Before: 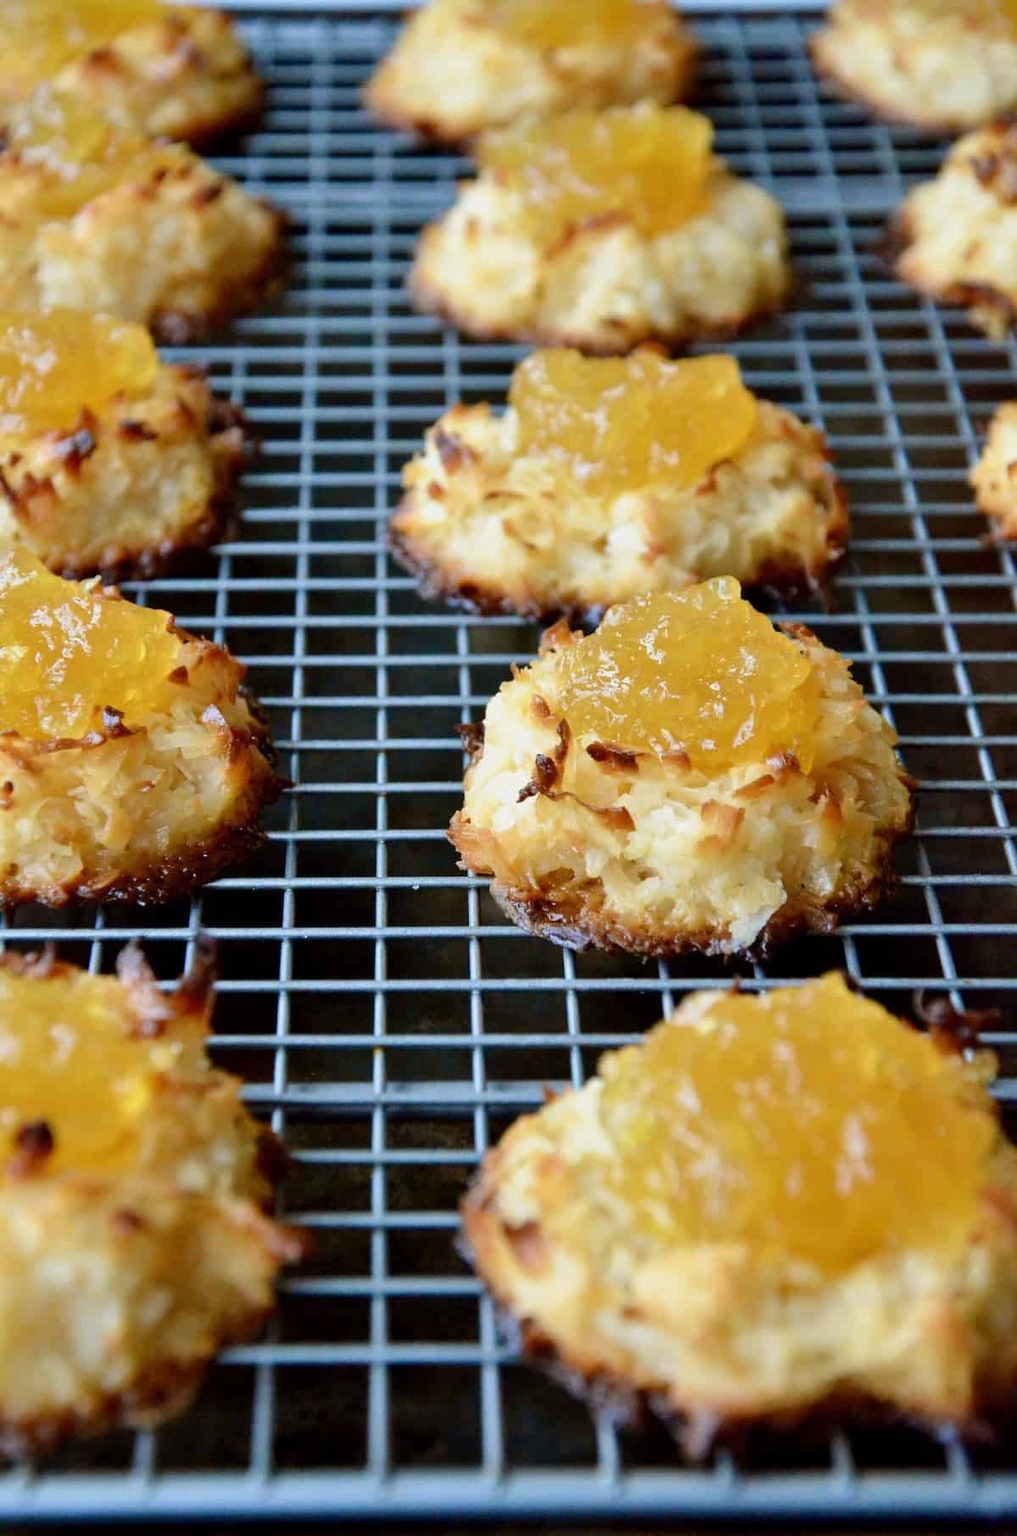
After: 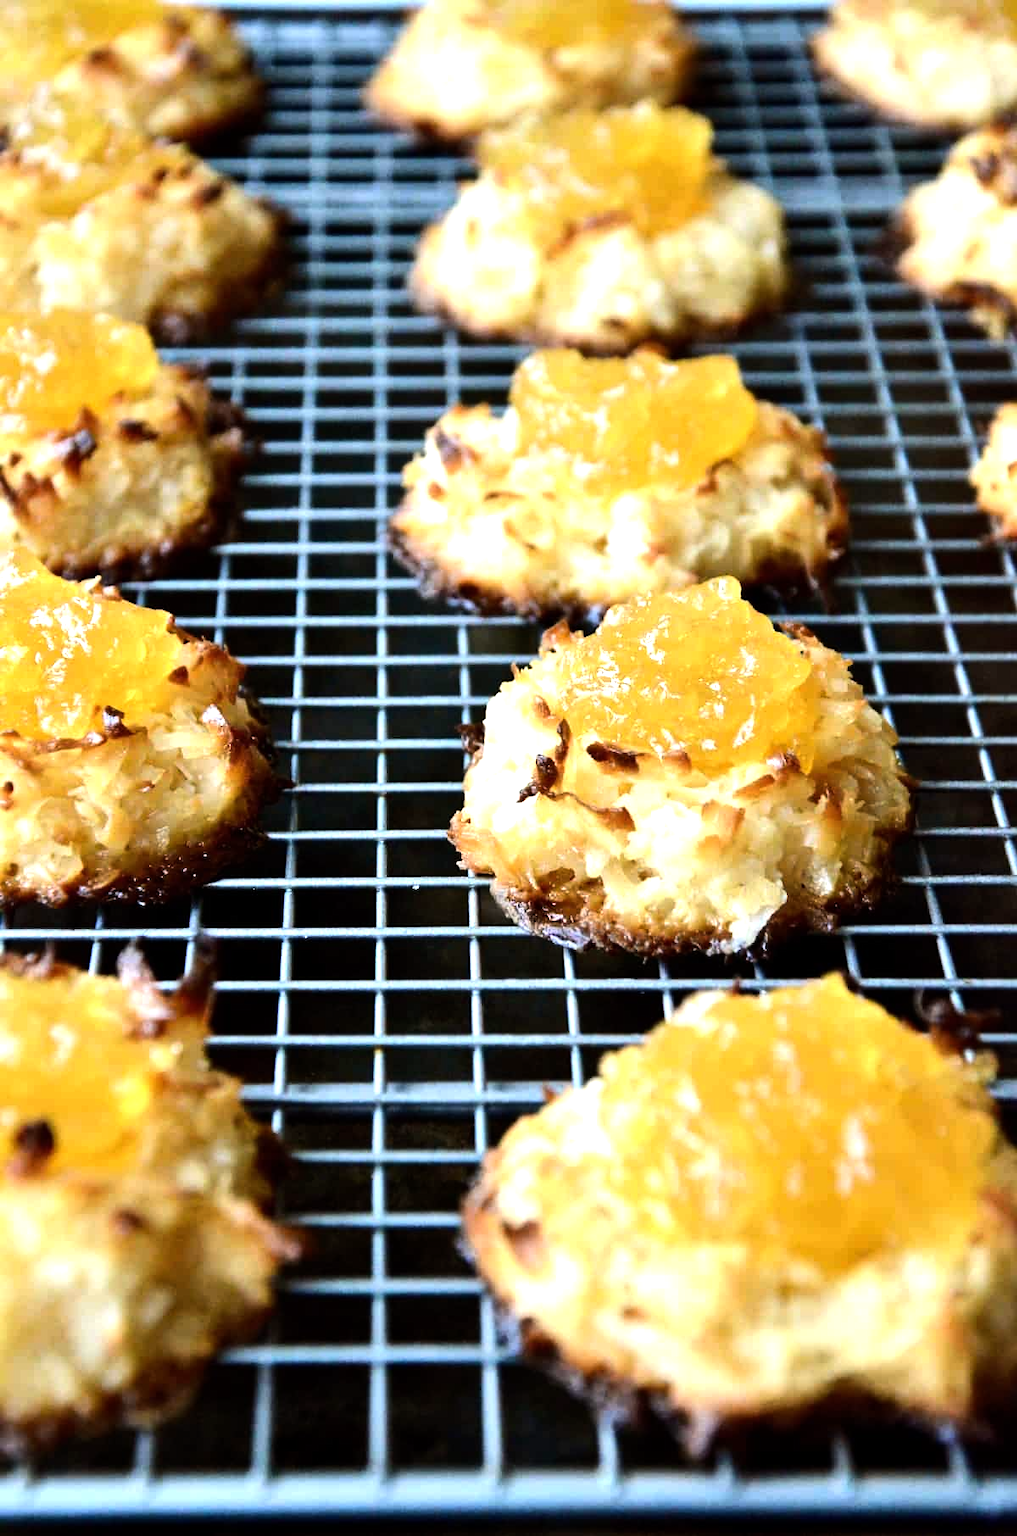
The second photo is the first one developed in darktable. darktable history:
tone equalizer: -8 EV -1.06 EV, -7 EV -0.997 EV, -6 EV -0.84 EV, -5 EV -0.573 EV, -3 EV 0.553 EV, -2 EV 0.896 EV, -1 EV 0.986 EV, +0 EV 1.07 EV, edges refinement/feathering 500, mask exposure compensation -1.57 EV, preserve details no
